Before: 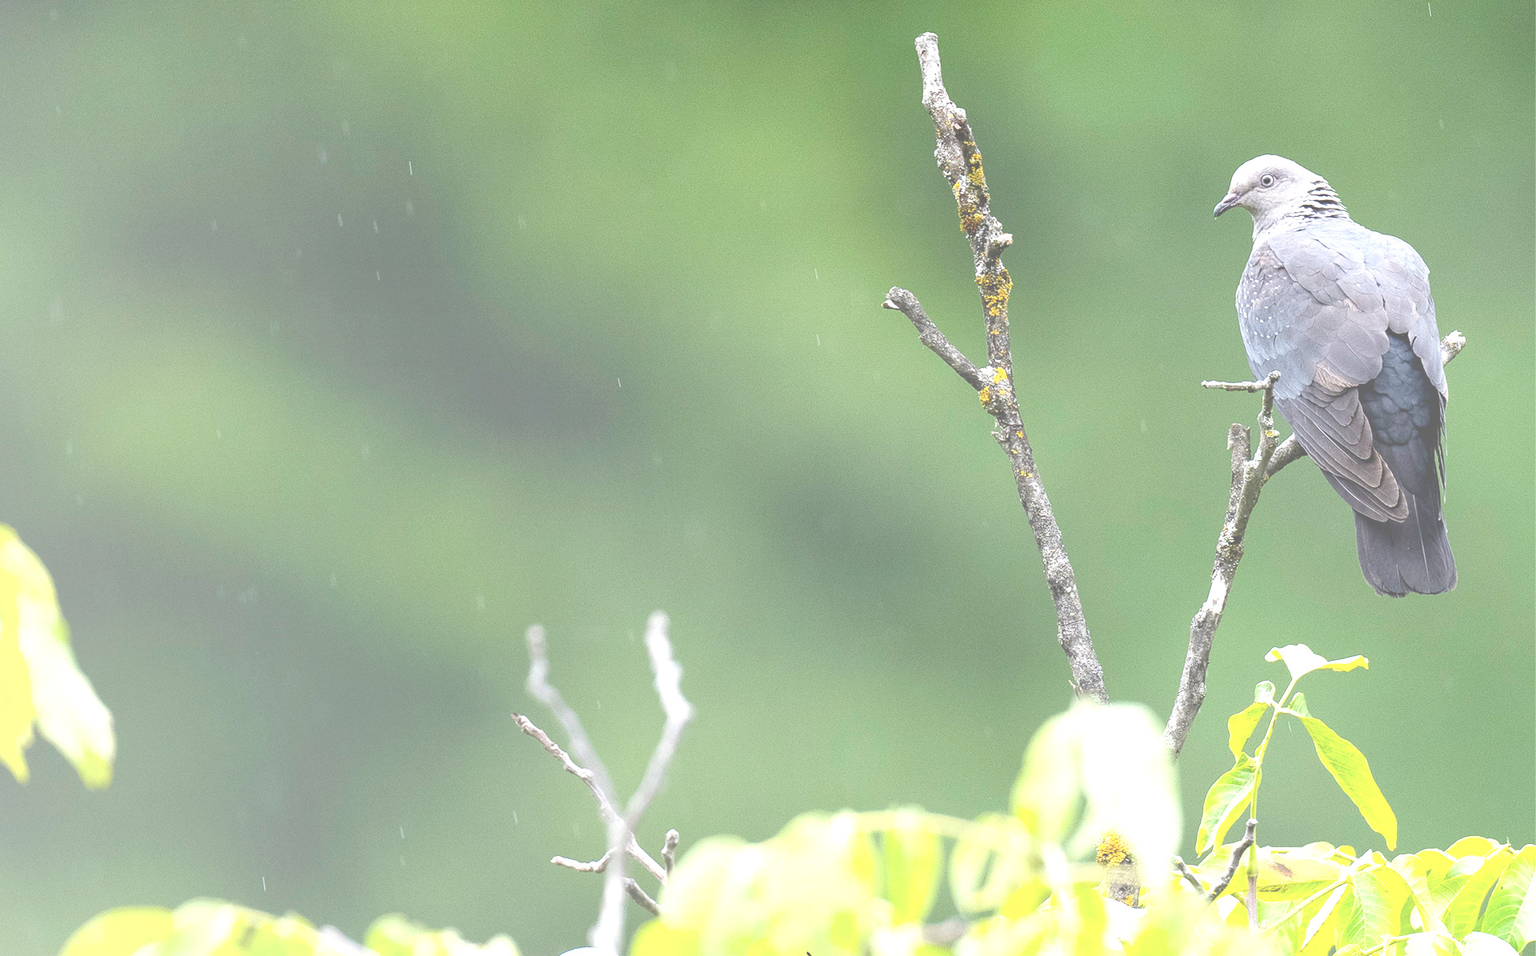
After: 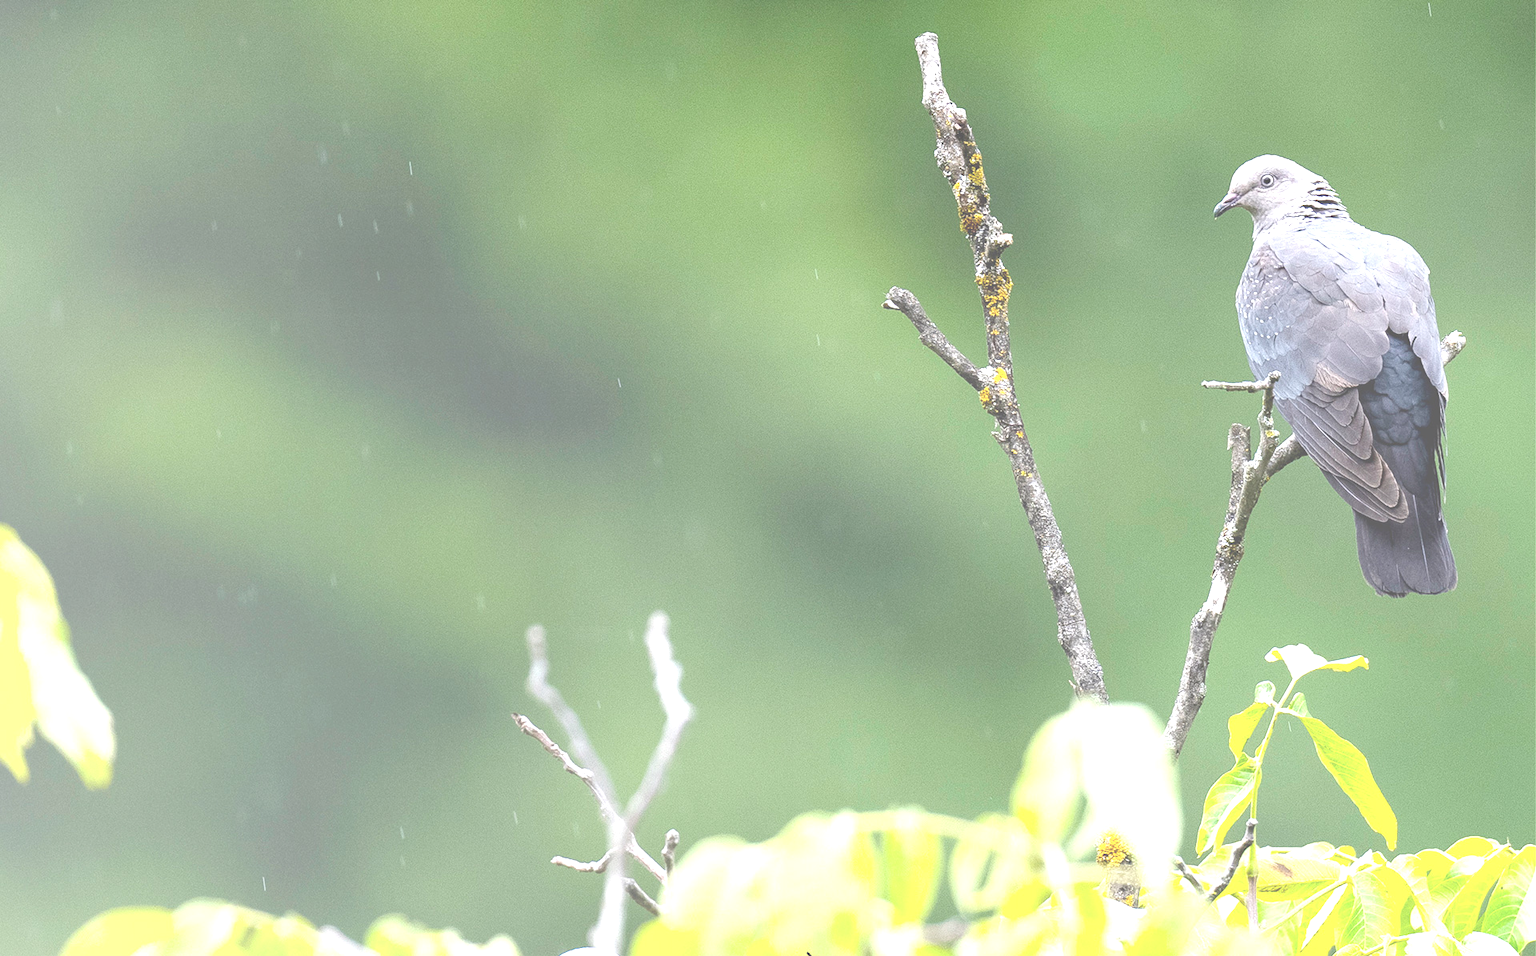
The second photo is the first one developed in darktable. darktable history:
exposure: black level correction -0.001, exposure 0.079 EV, compensate highlight preservation false
contrast equalizer: y [[0.6 ×6], [0.55 ×6], [0 ×6], [0 ×6], [0 ×6]], mix 0.215
